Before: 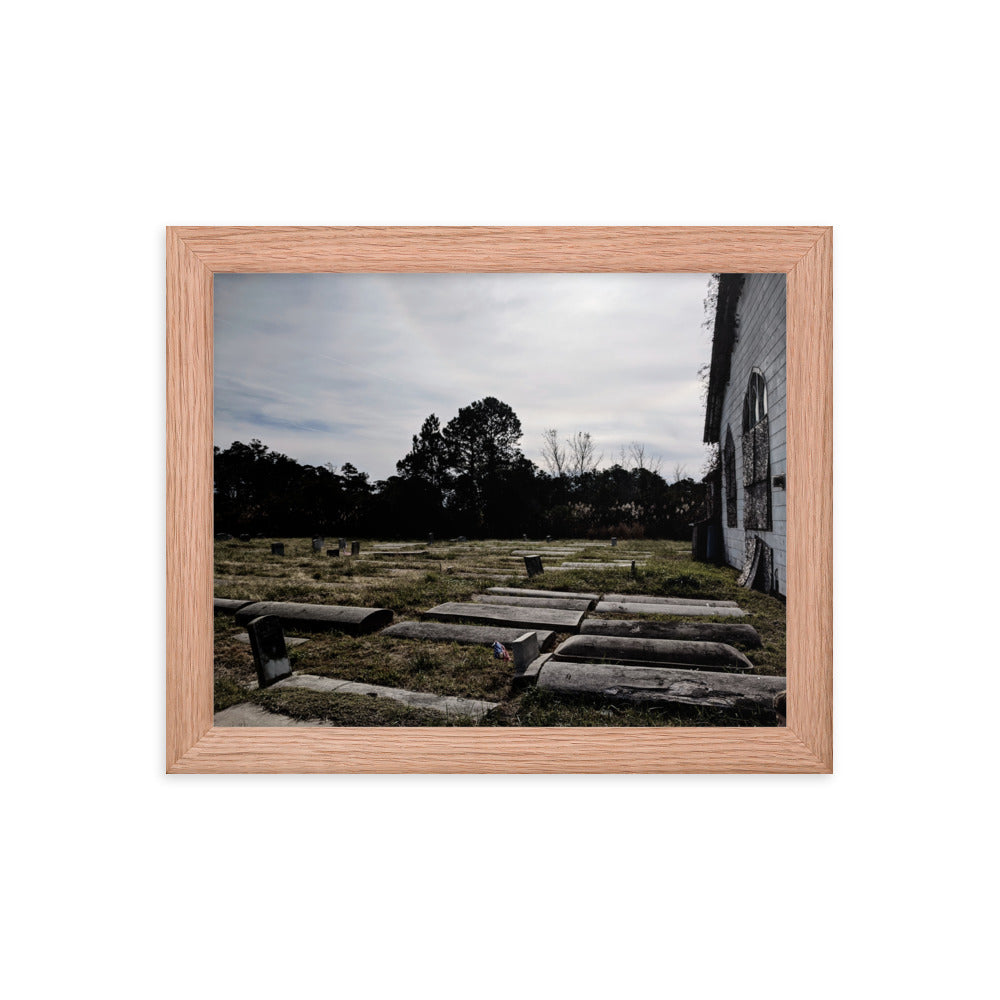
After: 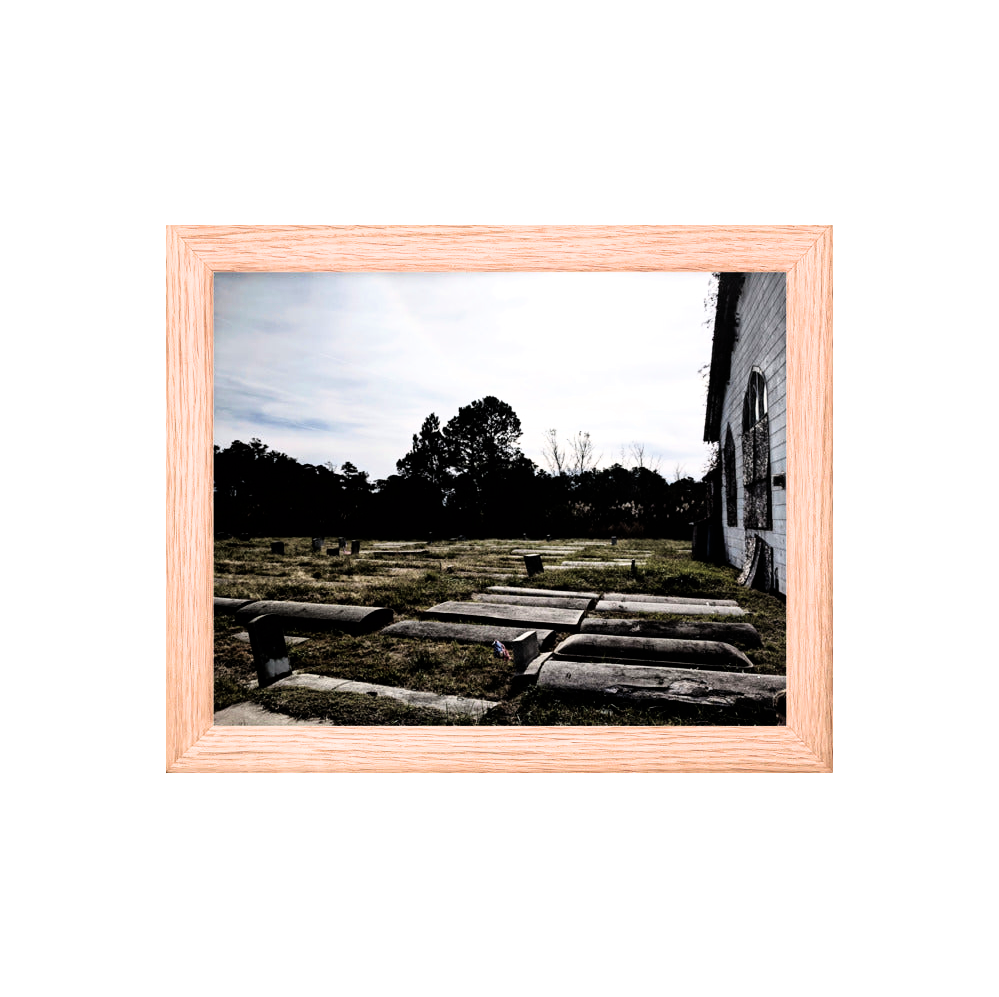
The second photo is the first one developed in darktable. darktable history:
exposure: exposure 0.491 EV, compensate exposure bias true, compensate highlight preservation false
filmic rgb: black relative exposure -6.4 EV, white relative exposure 2.42 EV, target white luminance 99.923%, hardness 5.27, latitude 0.609%, contrast 1.435, highlights saturation mix 3.22%
velvia: strength 14.86%
crop: top 0.103%, bottom 0.166%
